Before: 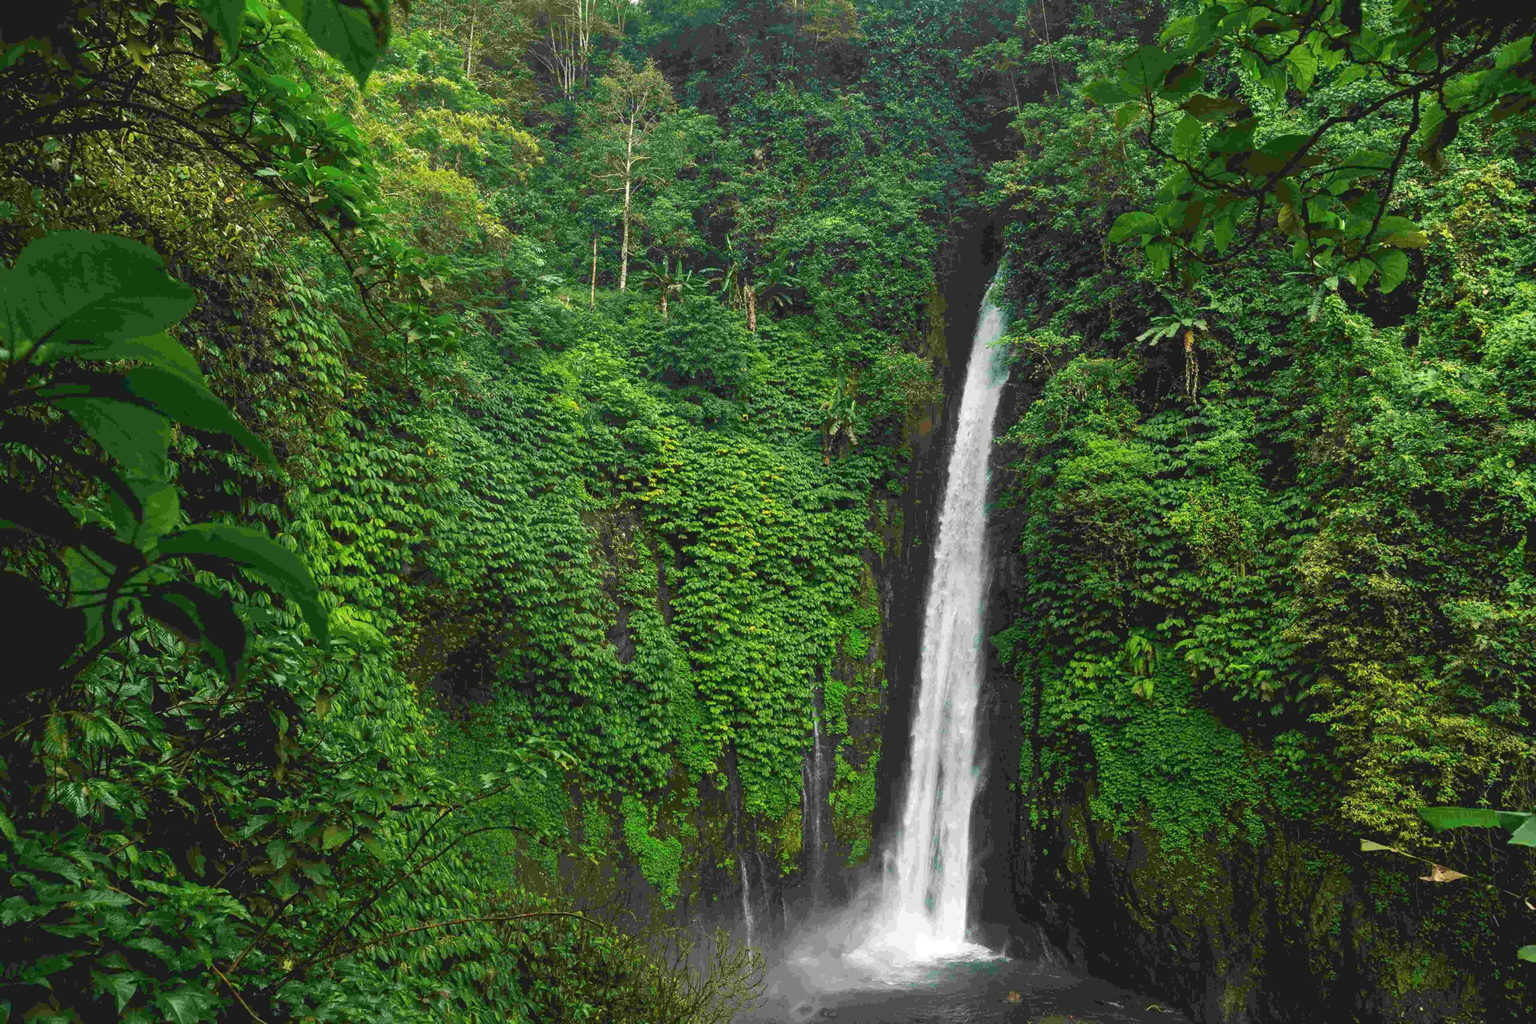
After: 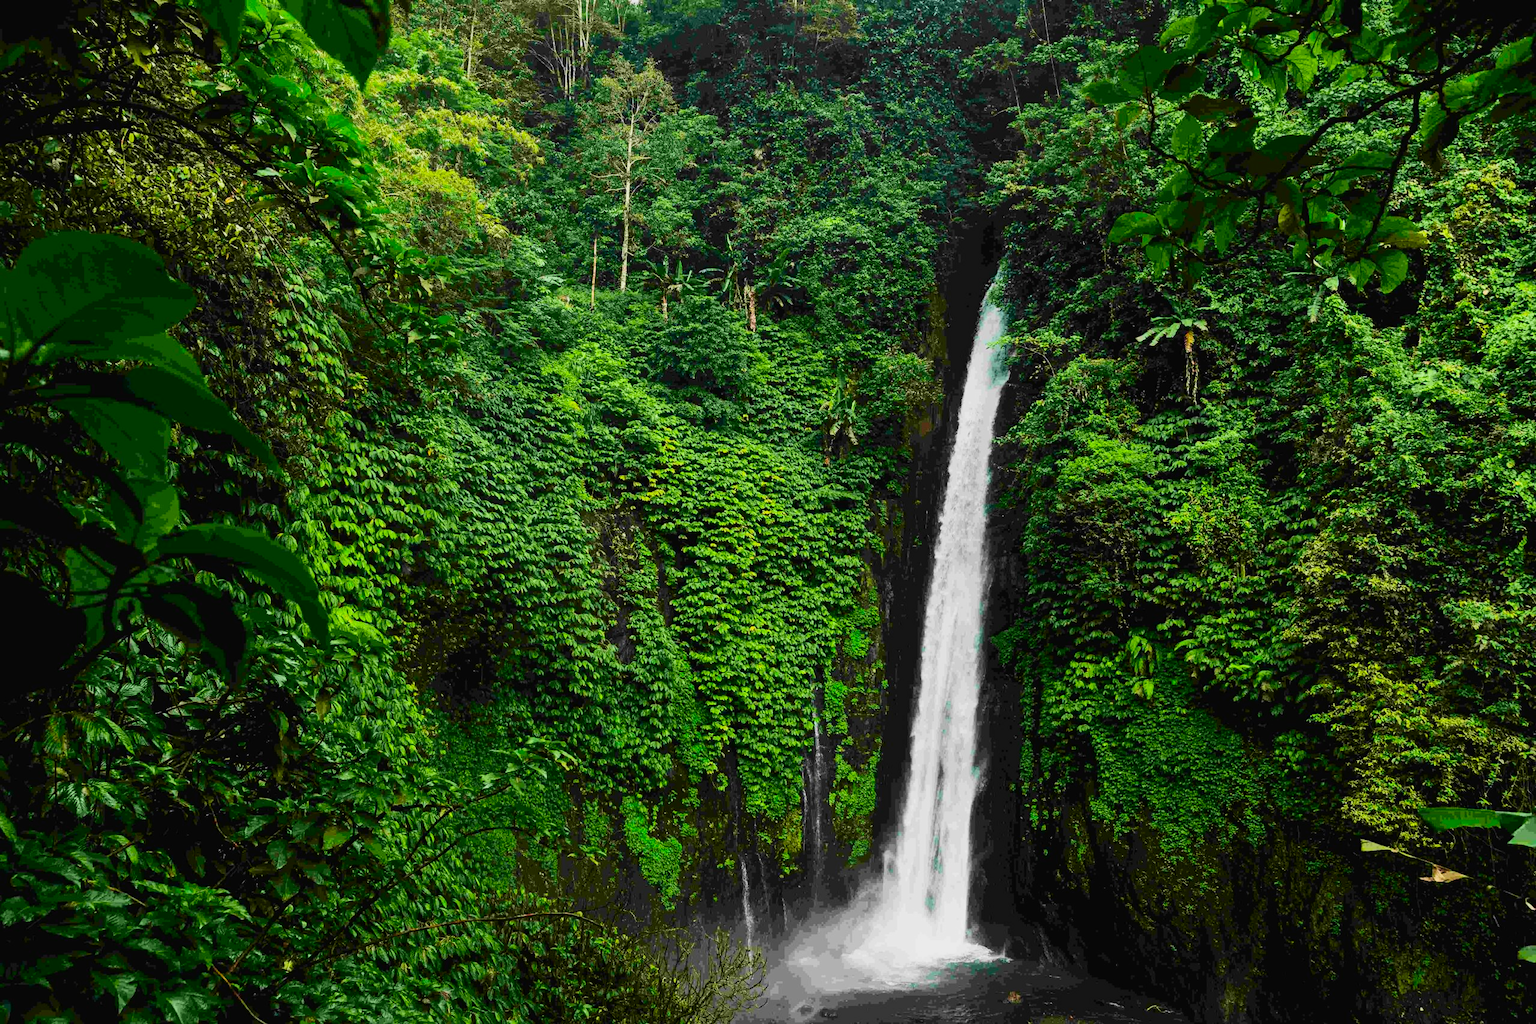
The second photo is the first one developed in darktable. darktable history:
contrast brightness saturation: contrast 0.18, saturation 0.3
filmic rgb: black relative exposure -7.5 EV, white relative exposure 5 EV, hardness 3.31, contrast 1.3, contrast in shadows safe
